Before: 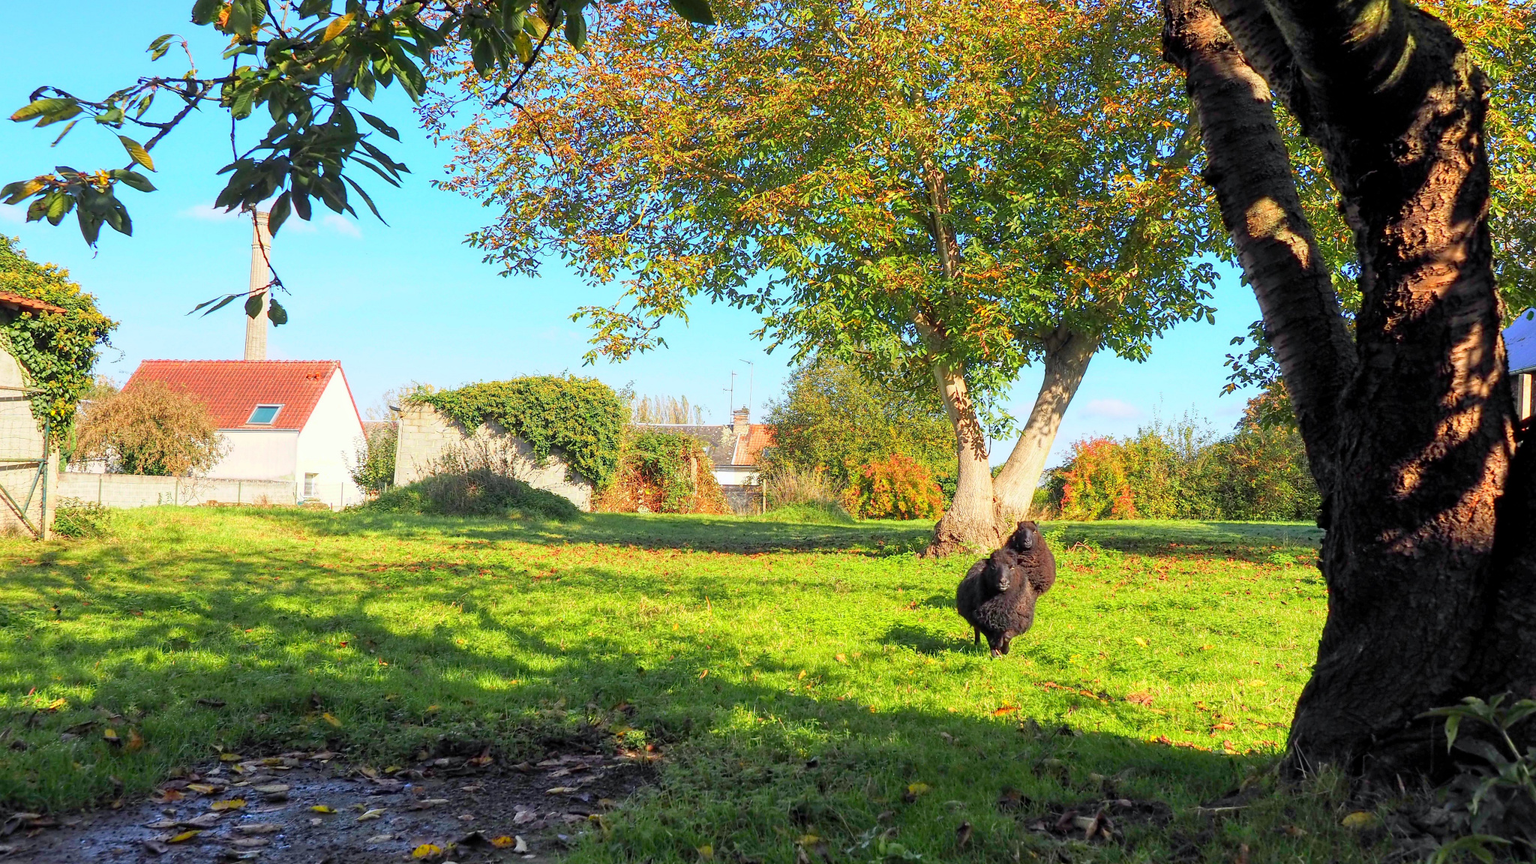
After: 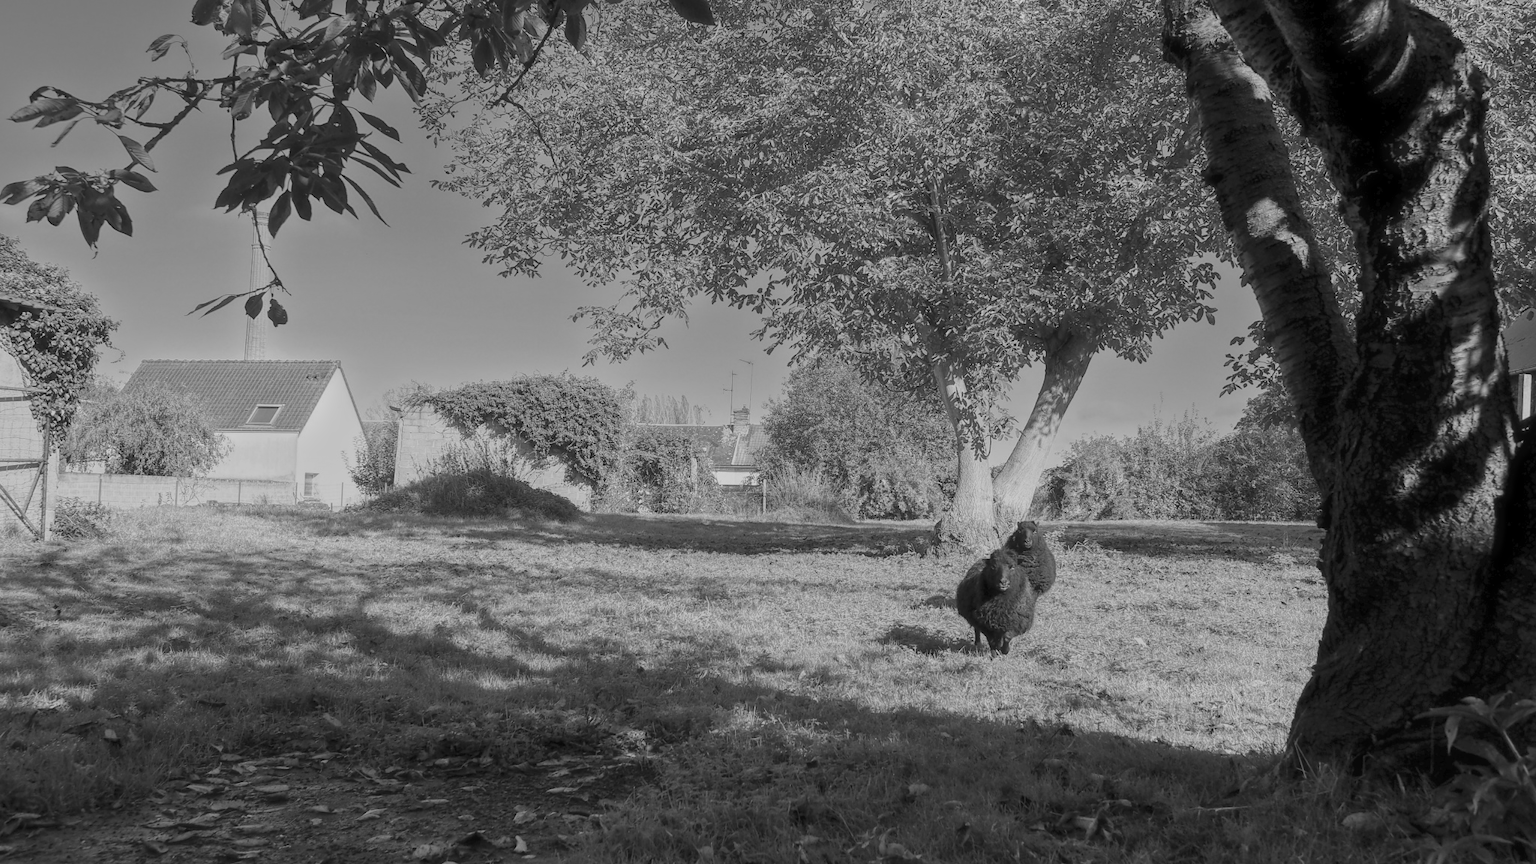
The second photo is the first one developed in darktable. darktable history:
haze removal: strength -0.05
monochrome: a 79.32, b 81.83, size 1.1
tone curve: curves: ch0 [(0, 0) (0.003, 0.023) (0.011, 0.033) (0.025, 0.057) (0.044, 0.099) (0.069, 0.132) (0.1, 0.155) (0.136, 0.179) (0.177, 0.213) (0.224, 0.255) (0.277, 0.299) (0.335, 0.347) (0.399, 0.407) (0.468, 0.473) (0.543, 0.546) (0.623, 0.619) (0.709, 0.698) (0.801, 0.775) (0.898, 0.871) (1, 1)], preserve colors none
